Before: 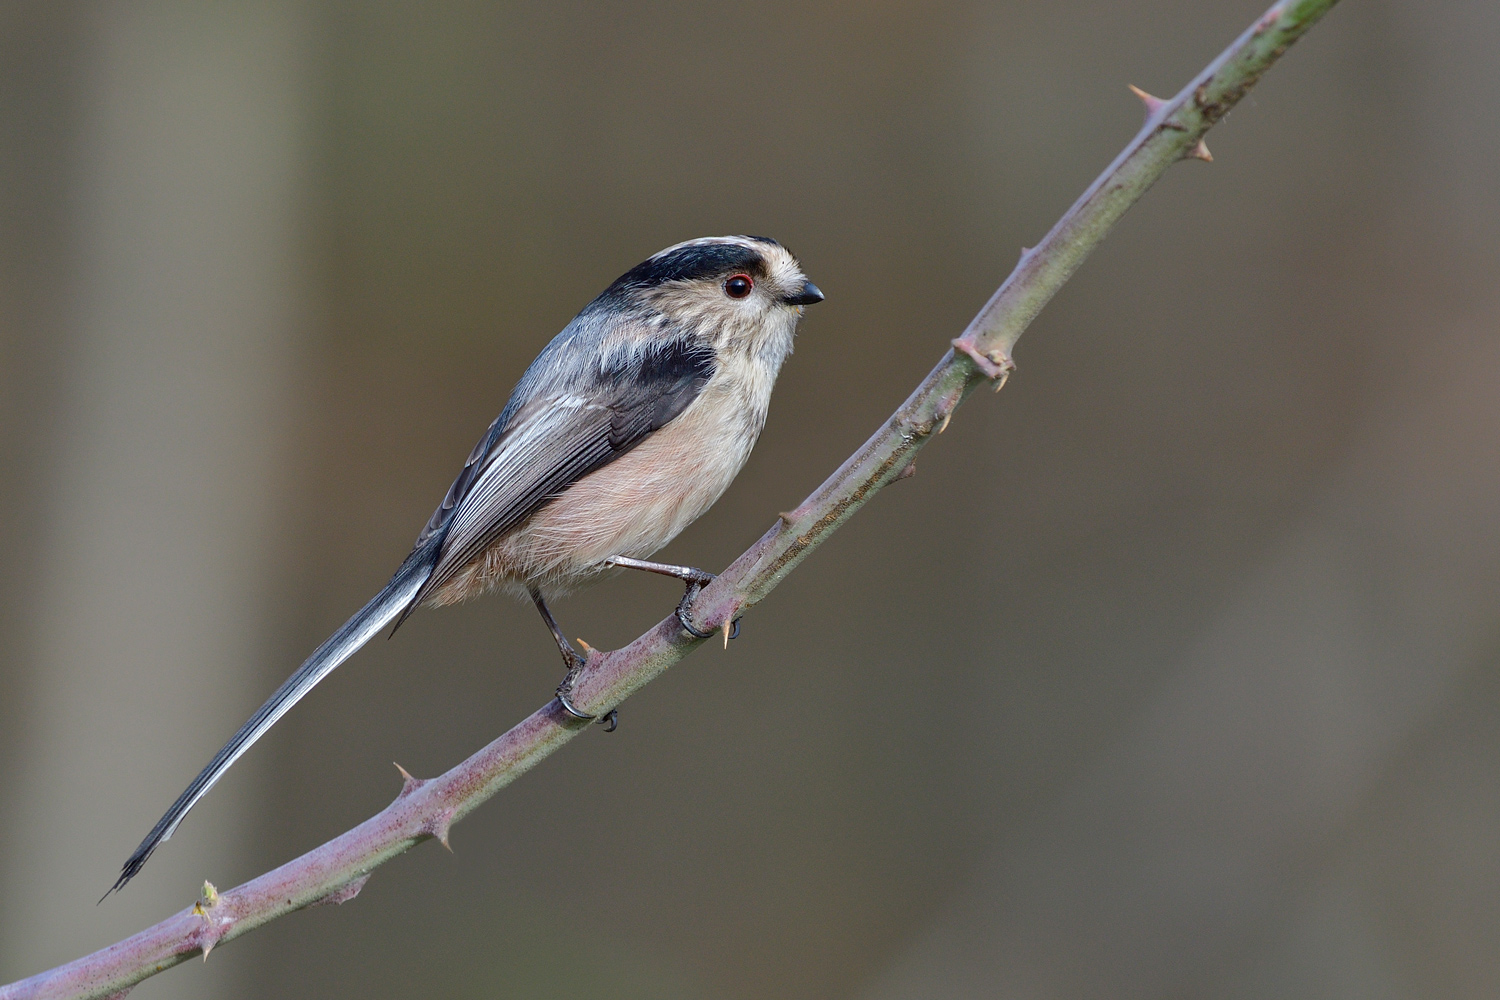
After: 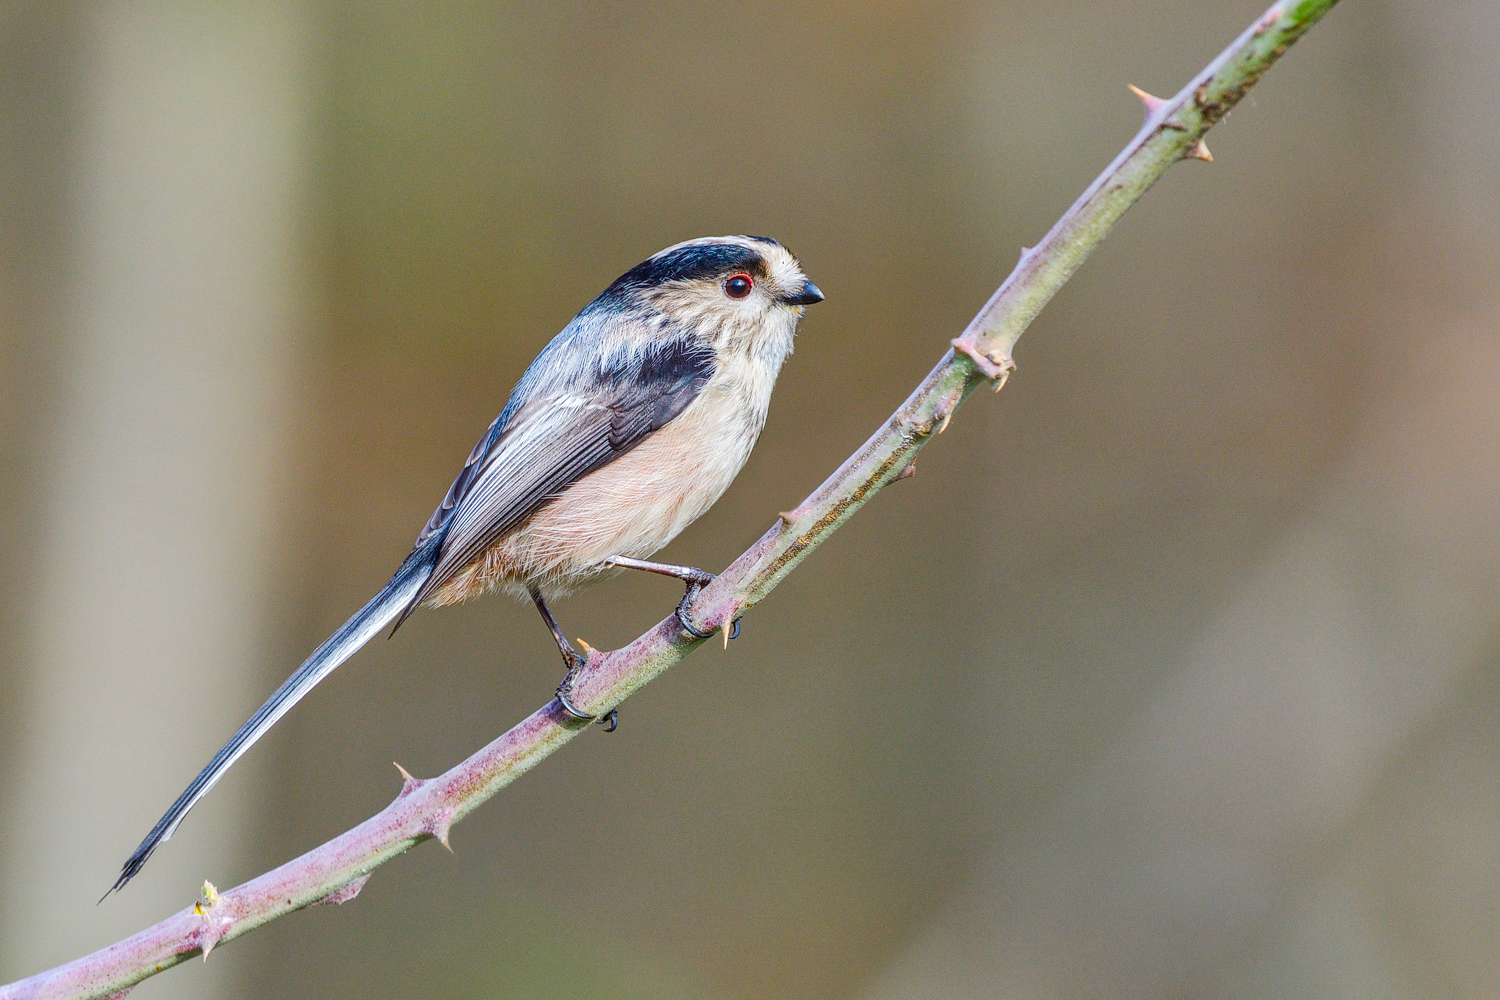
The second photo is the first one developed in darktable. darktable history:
tone curve: curves: ch0 [(0, 0) (0.003, 0.003) (0.011, 0.014) (0.025, 0.033) (0.044, 0.06) (0.069, 0.096) (0.1, 0.132) (0.136, 0.174) (0.177, 0.226) (0.224, 0.282) (0.277, 0.352) (0.335, 0.435) (0.399, 0.524) (0.468, 0.615) (0.543, 0.695) (0.623, 0.771) (0.709, 0.835) (0.801, 0.894) (0.898, 0.944) (1, 1)], preserve colors none
color balance rgb: perceptual saturation grading › global saturation 30%, global vibrance 20%
local contrast: highlights 0%, shadows 0%, detail 133%
